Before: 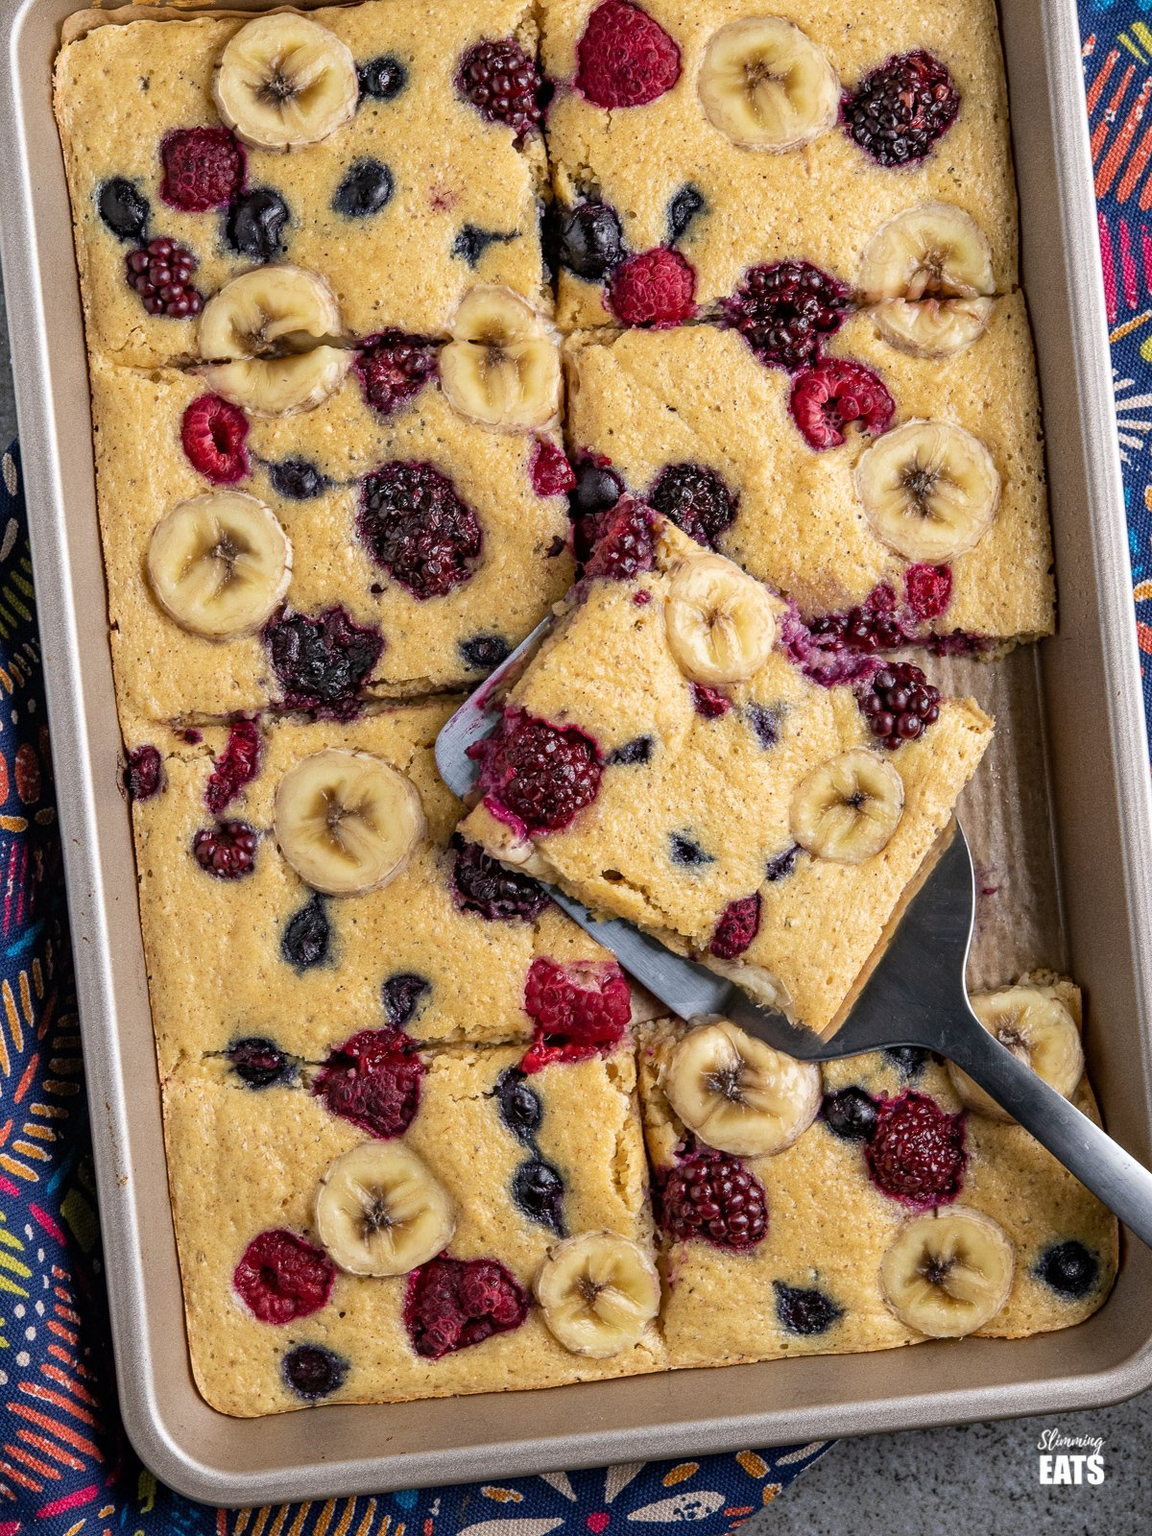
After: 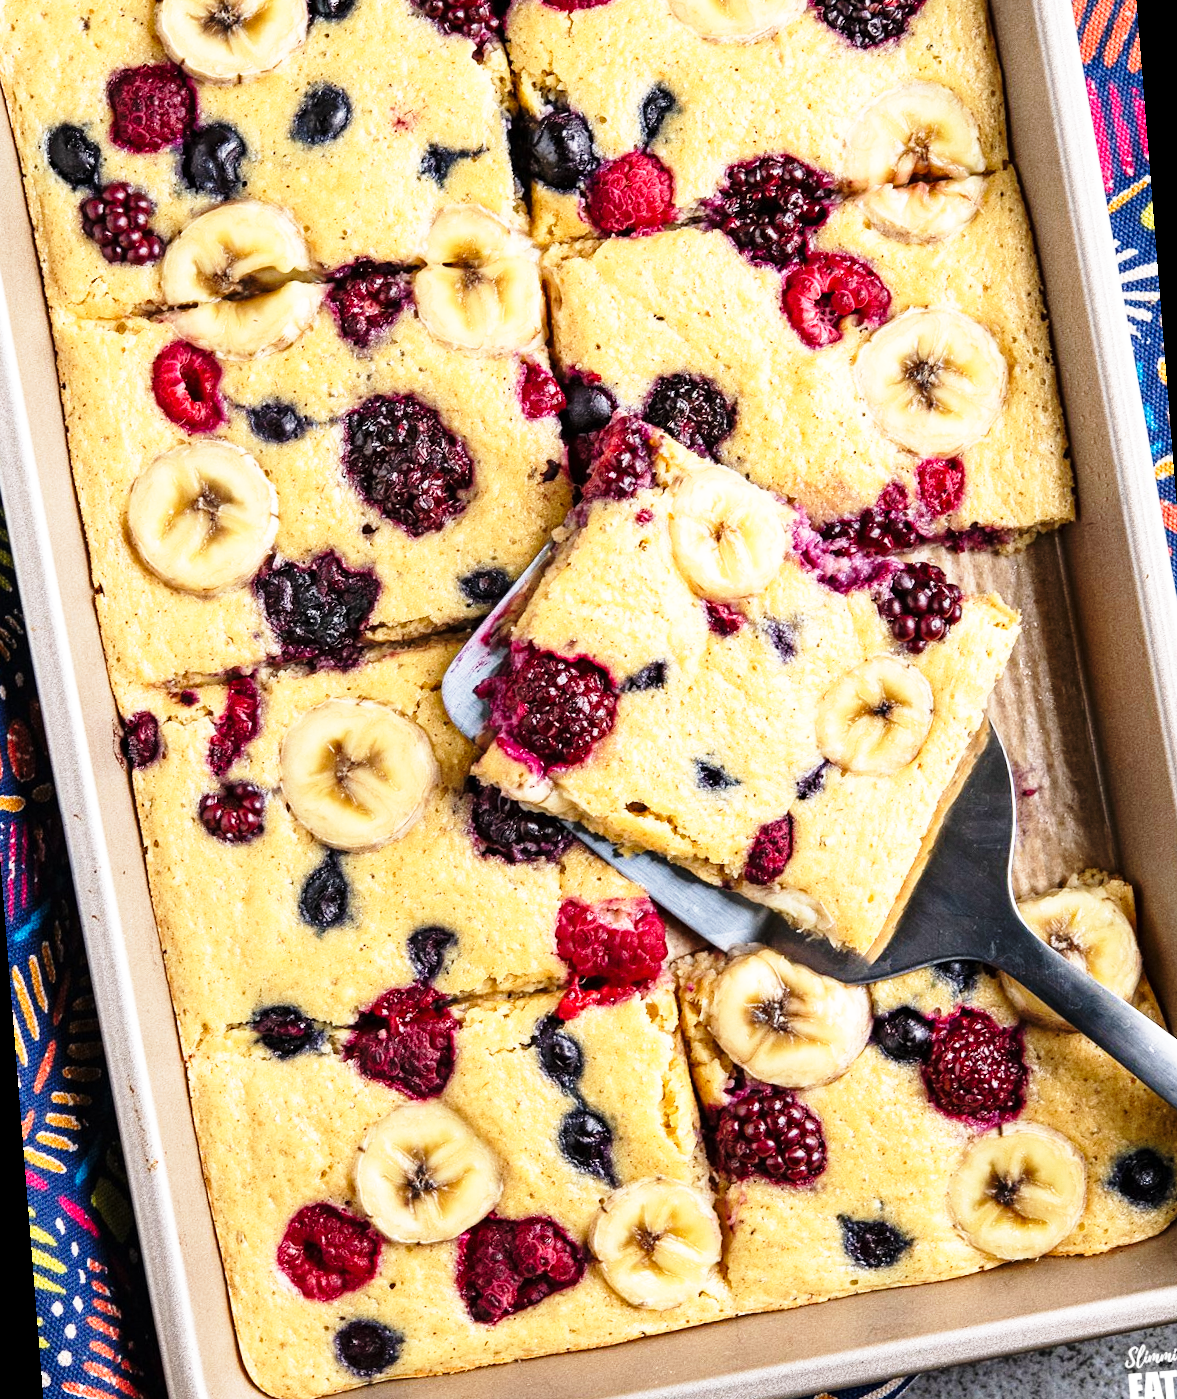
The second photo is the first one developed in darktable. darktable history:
rotate and perspective: rotation -4.57°, crop left 0.054, crop right 0.944, crop top 0.087, crop bottom 0.914
base curve: curves: ch0 [(0, 0) (0.026, 0.03) (0.109, 0.232) (0.351, 0.748) (0.669, 0.968) (1, 1)], preserve colors none
grain: coarseness 0.09 ISO, strength 10%
